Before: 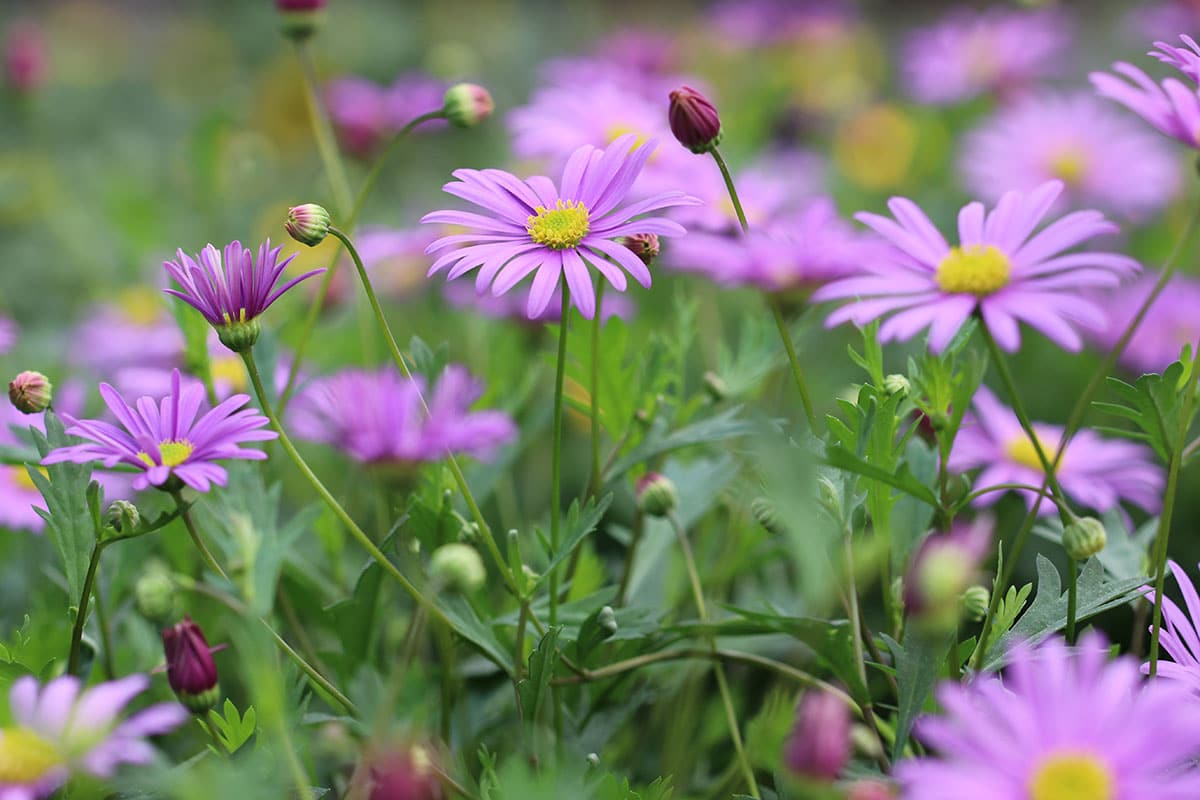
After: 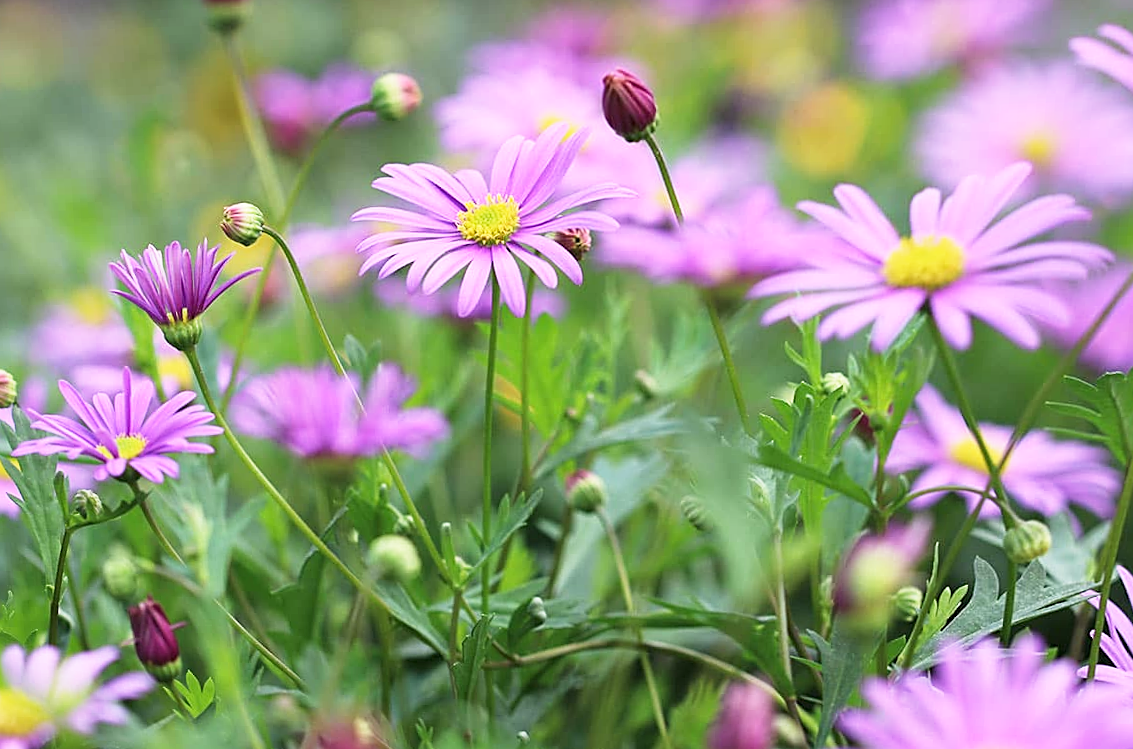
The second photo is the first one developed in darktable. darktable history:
rotate and perspective: rotation 0.062°, lens shift (vertical) 0.115, lens shift (horizontal) -0.133, crop left 0.047, crop right 0.94, crop top 0.061, crop bottom 0.94
base curve: curves: ch0 [(0, 0) (0.579, 0.807) (1, 1)], preserve colors none
sharpen: on, module defaults
exposure: compensate highlight preservation false
